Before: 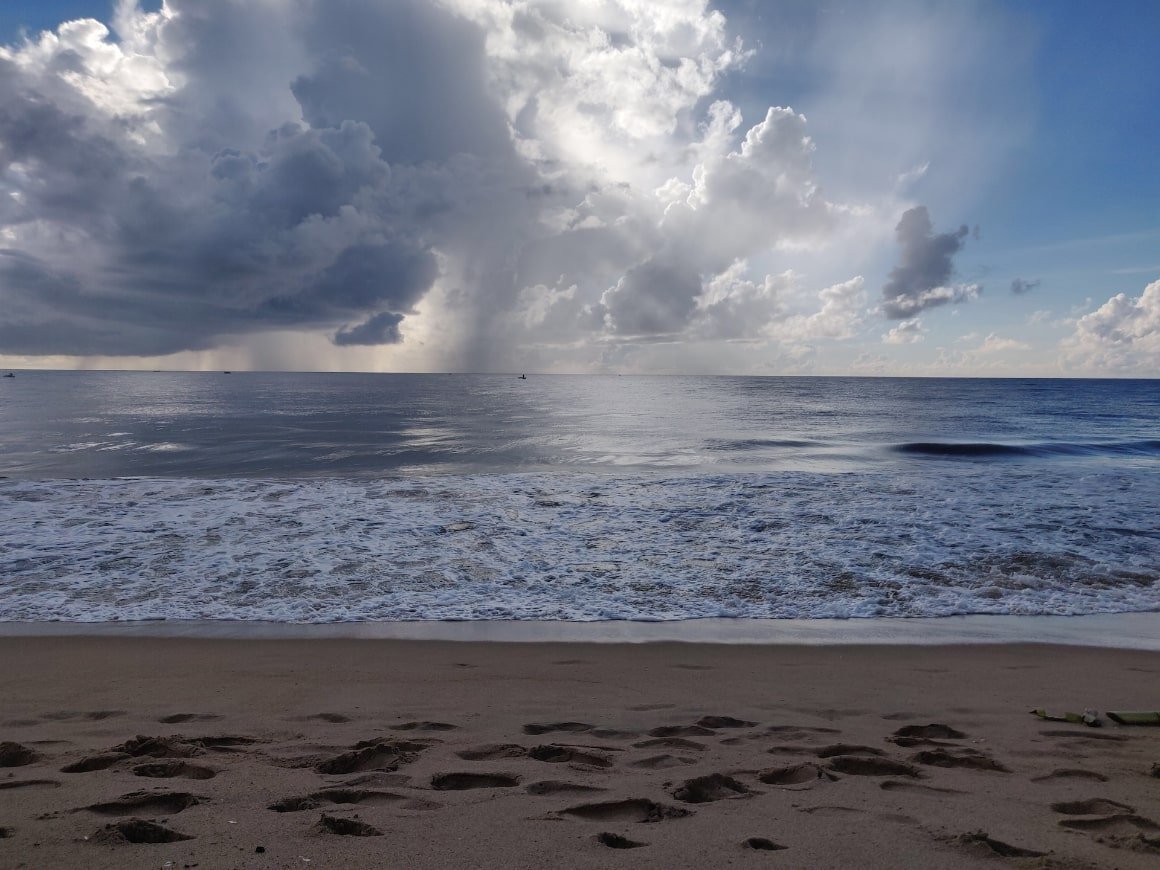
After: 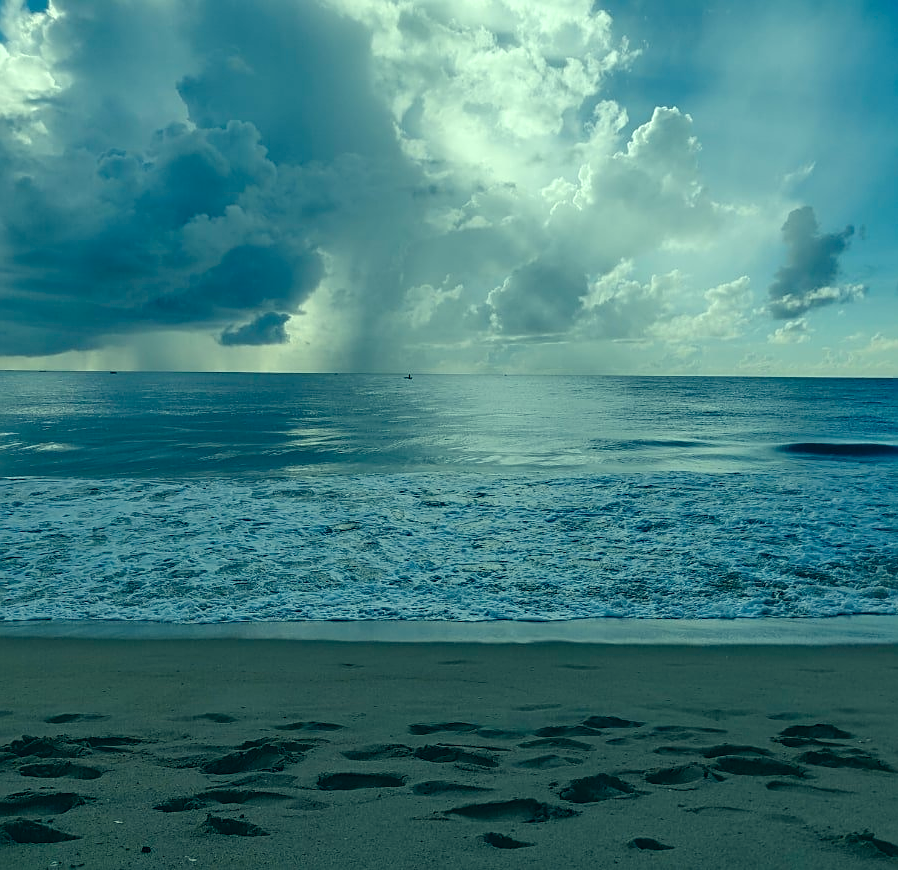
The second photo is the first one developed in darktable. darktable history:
color correction: highlights a* -19.87, highlights b* 9.8, shadows a* -20.93, shadows b* -11.13
sharpen: on, module defaults
crop: left 9.851%, right 12.694%
